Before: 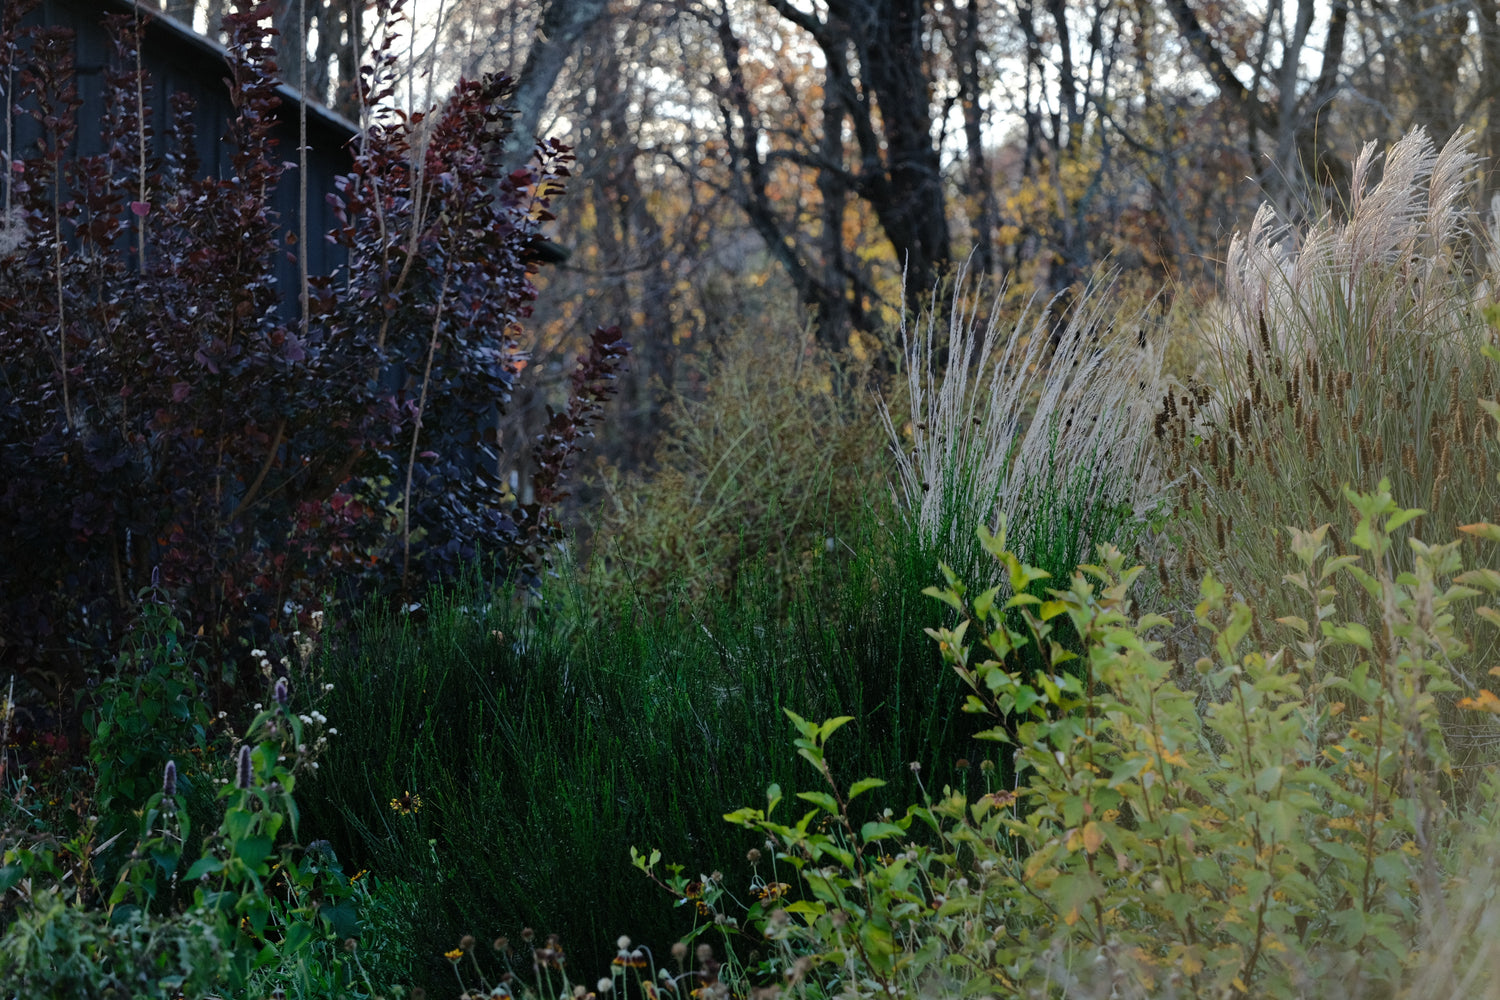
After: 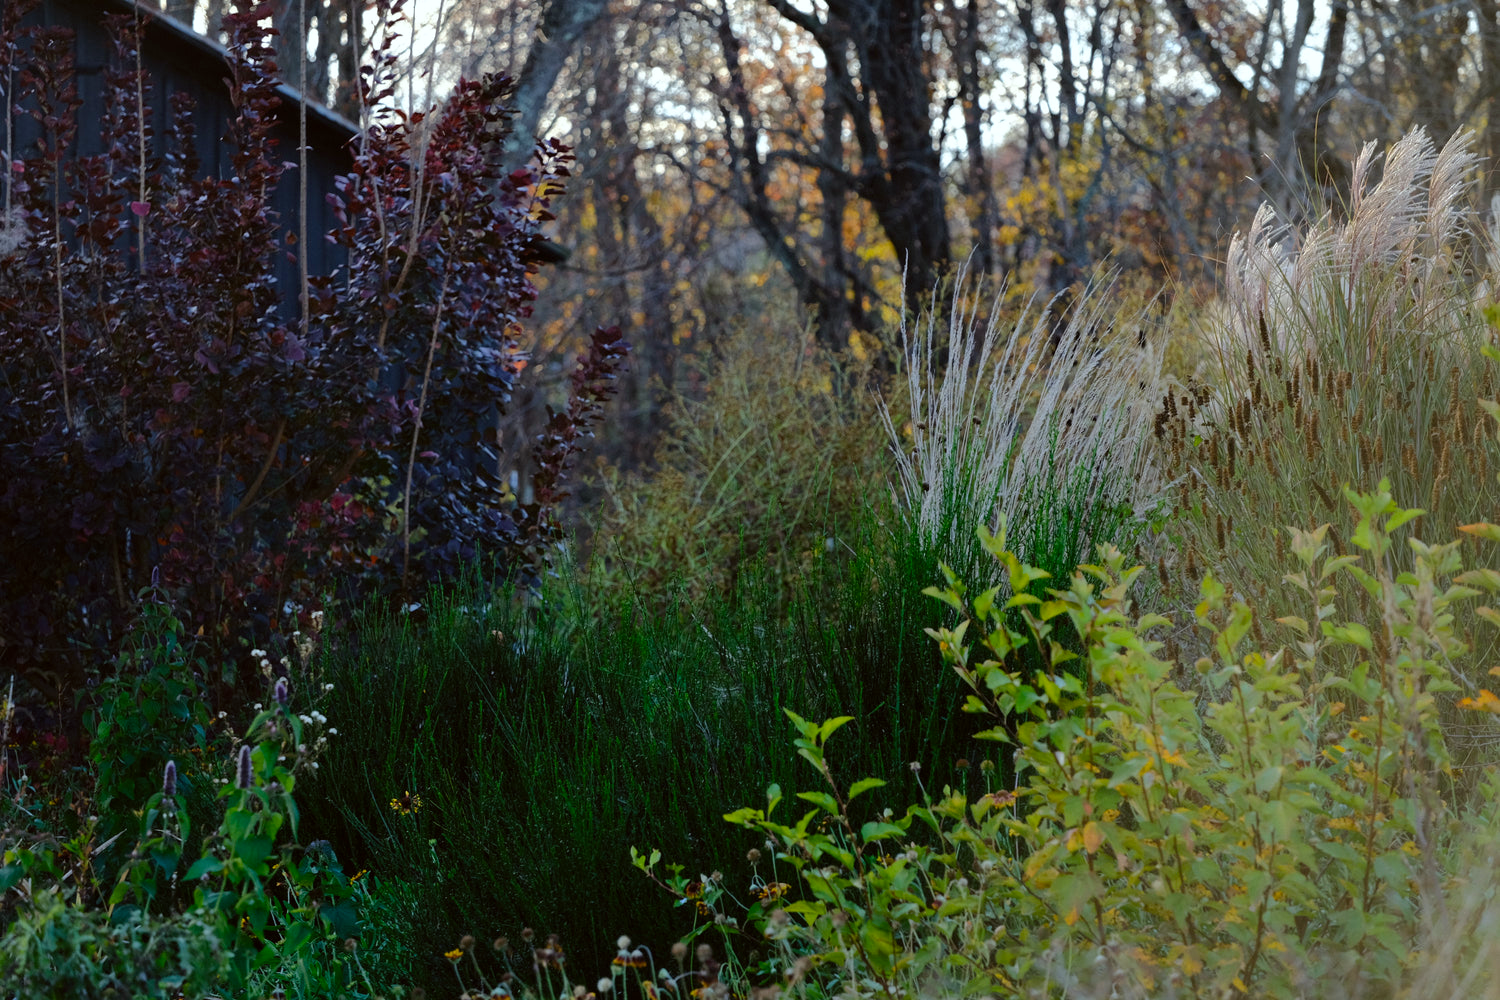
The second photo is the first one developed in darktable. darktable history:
color balance rgb: perceptual saturation grading › global saturation 20%, global vibrance 20%
color correction: highlights a* -2.73, highlights b* -2.09, shadows a* 2.41, shadows b* 2.73
